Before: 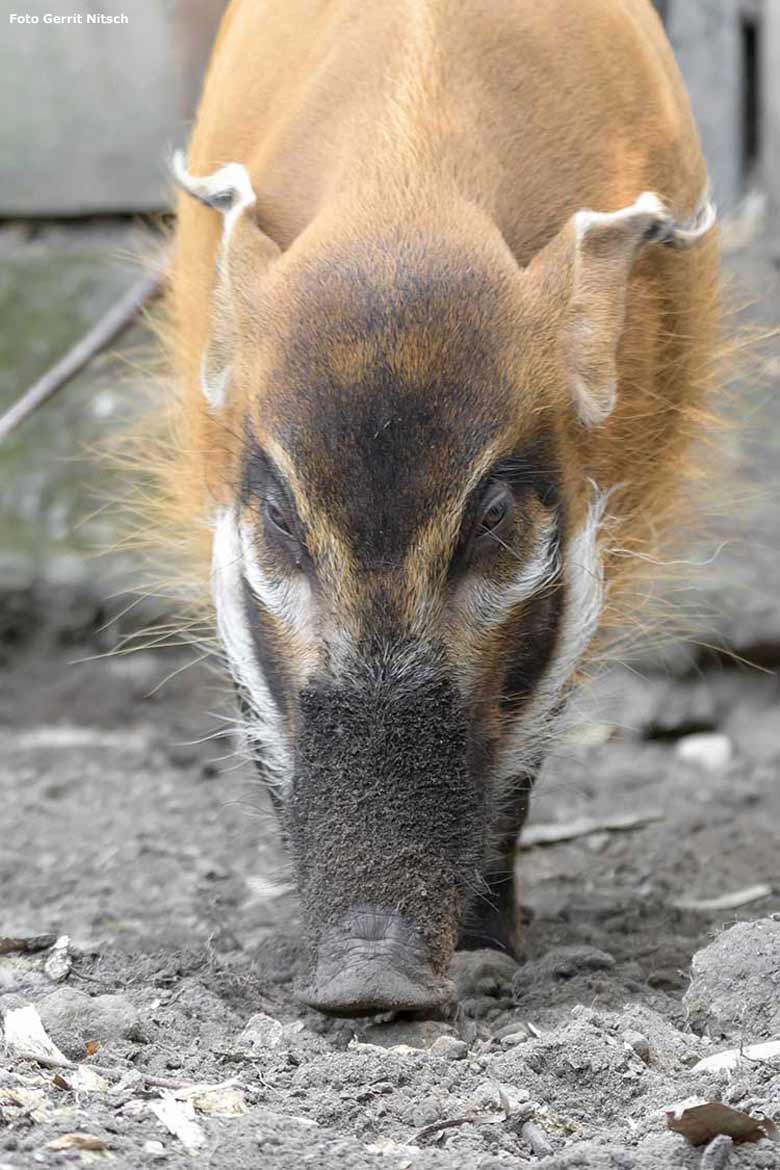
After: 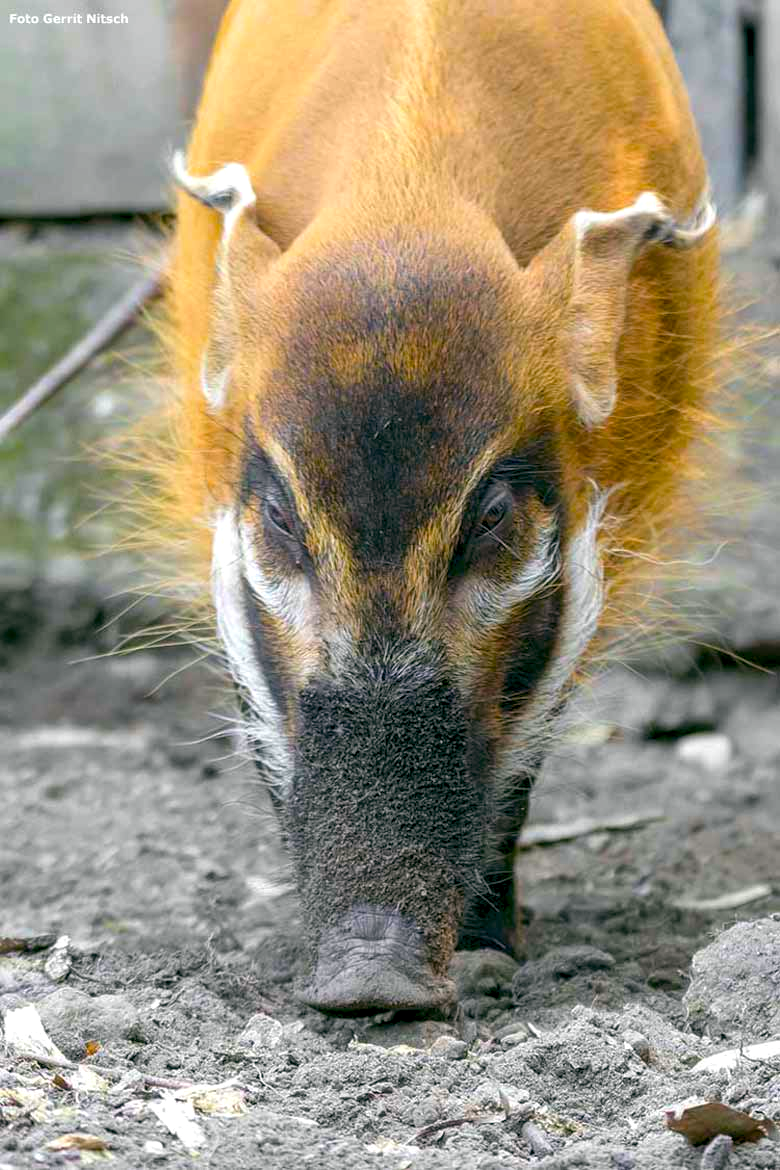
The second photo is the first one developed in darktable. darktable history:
local contrast: on, module defaults
color balance rgb: highlights gain › chroma 0.115%, highlights gain › hue 330.24°, global offset › luminance -0.311%, global offset › chroma 0.111%, global offset › hue 165.57°, perceptual saturation grading › global saturation 30.299%, global vibrance 40.278%
